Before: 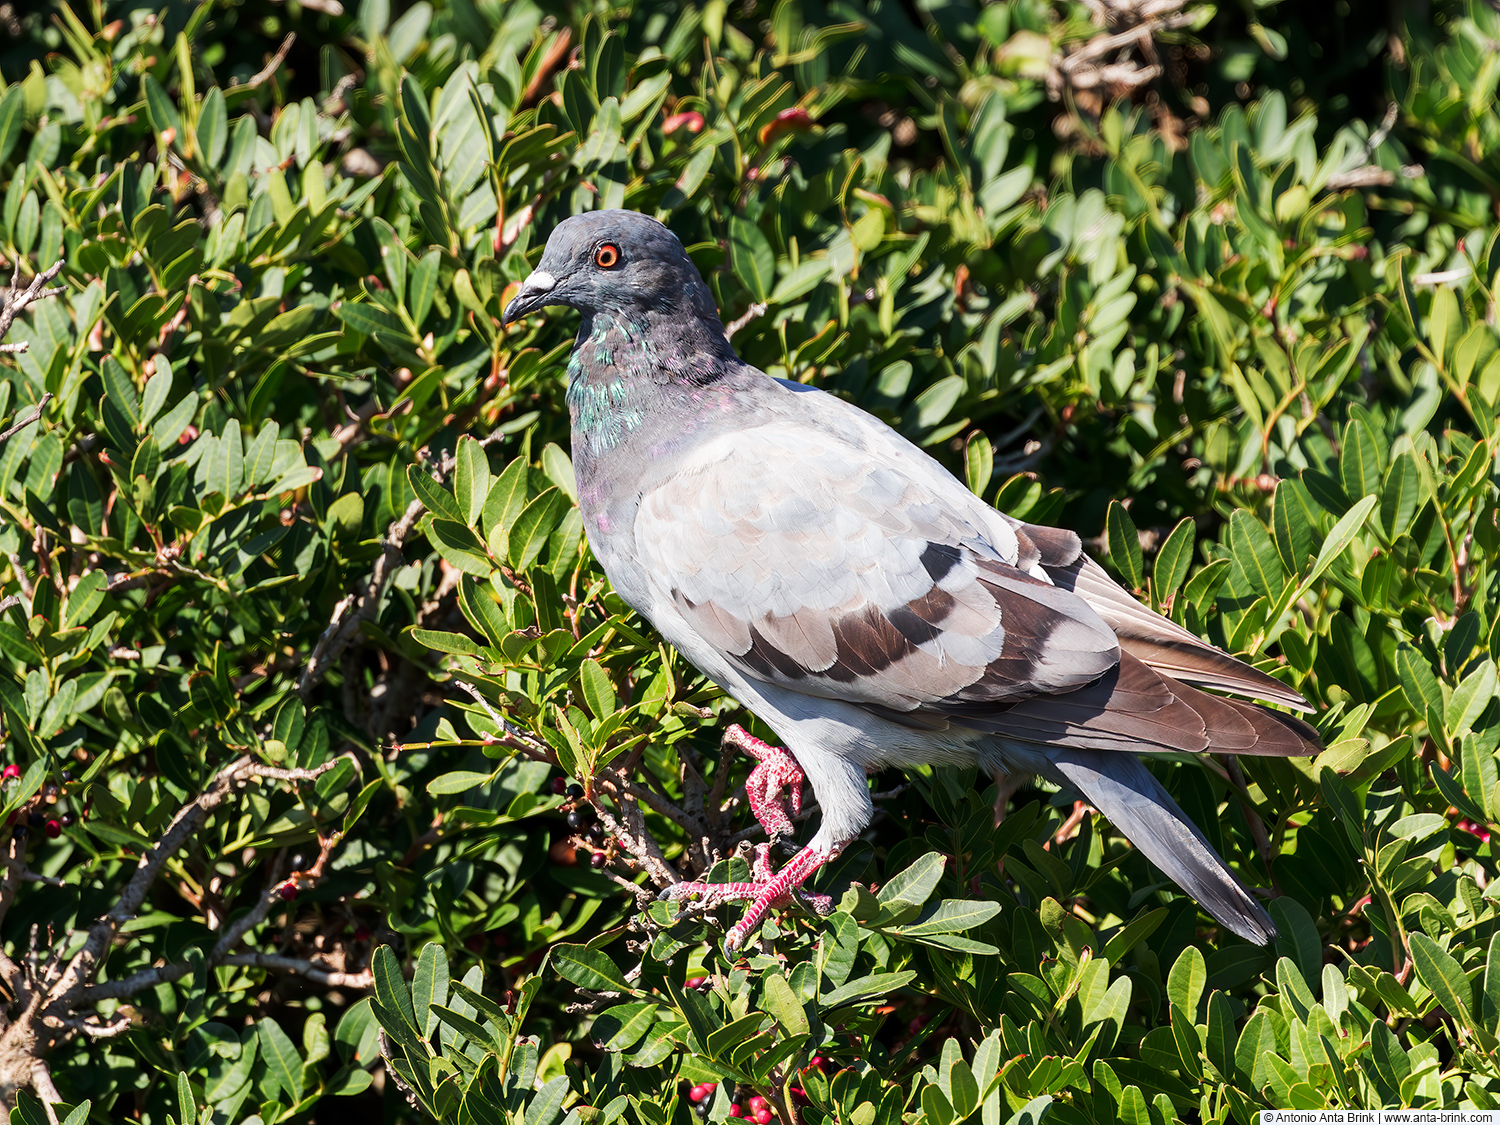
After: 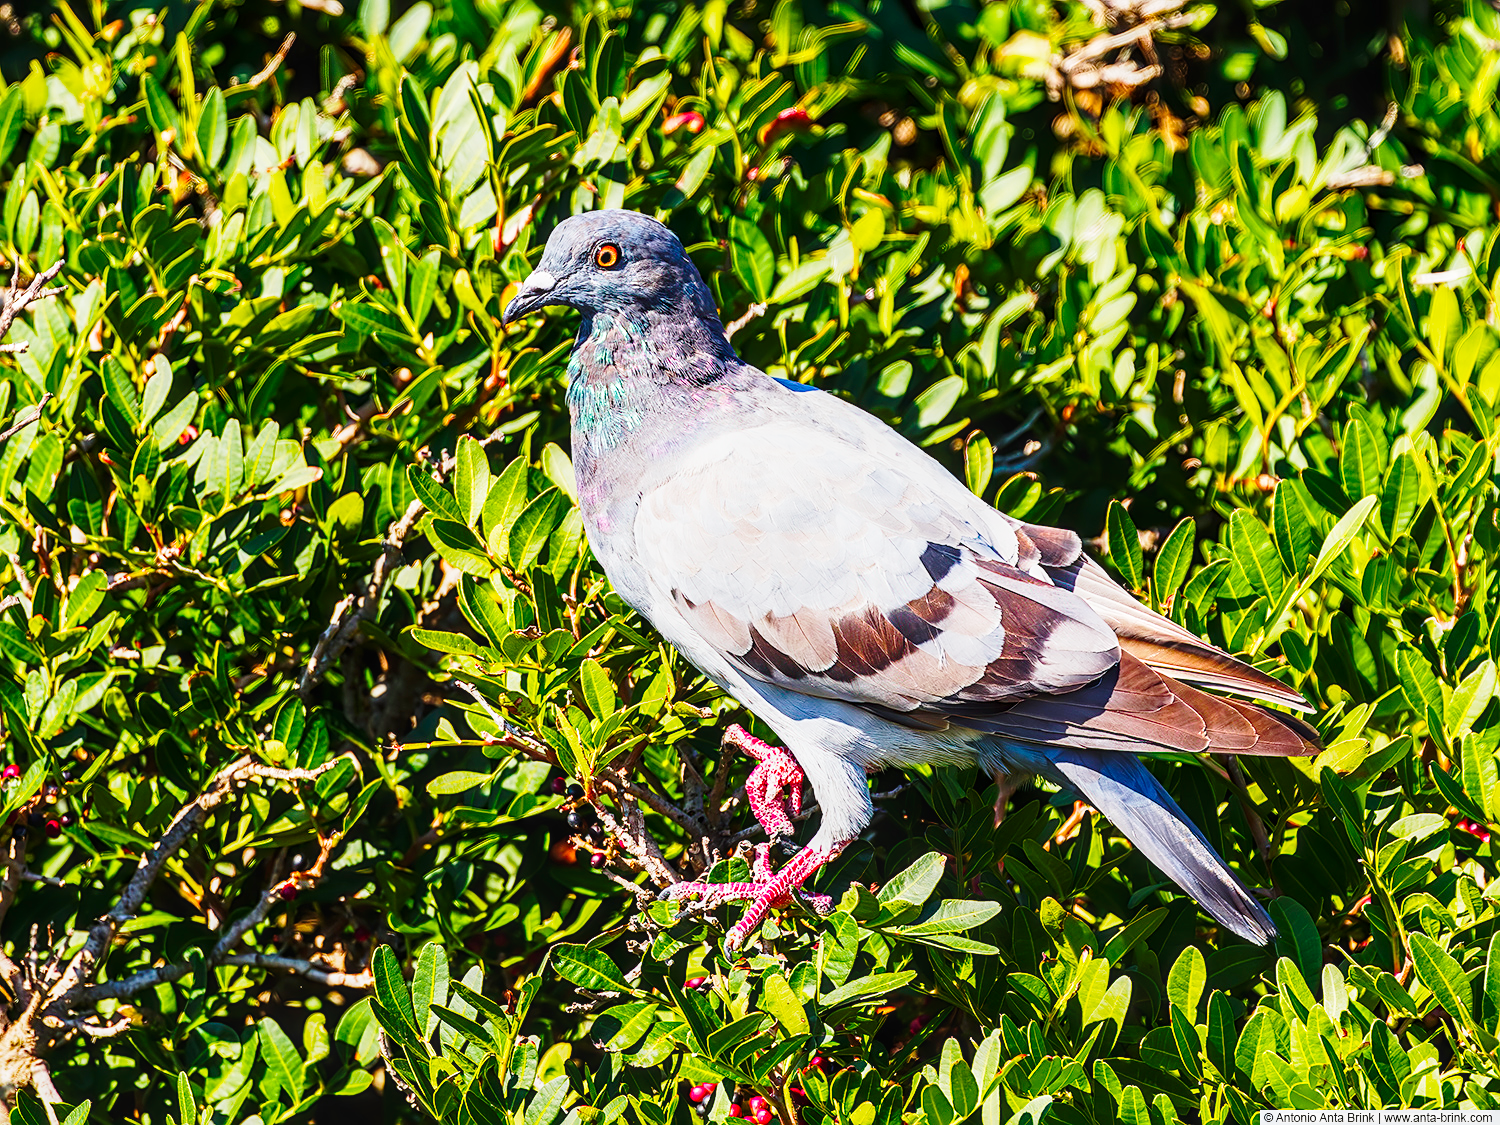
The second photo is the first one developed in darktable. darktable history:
sharpen: amount 0.489
base curve: curves: ch0 [(0, 0) (0.028, 0.03) (0.121, 0.232) (0.46, 0.748) (0.859, 0.968) (1, 1)], preserve colors none
color balance rgb: power › luminance 3.393%, power › hue 234.16°, perceptual saturation grading › global saturation 25.083%, global vibrance 50.13%
local contrast: on, module defaults
contrast brightness saturation: contrast 0.032, brightness -0.034
